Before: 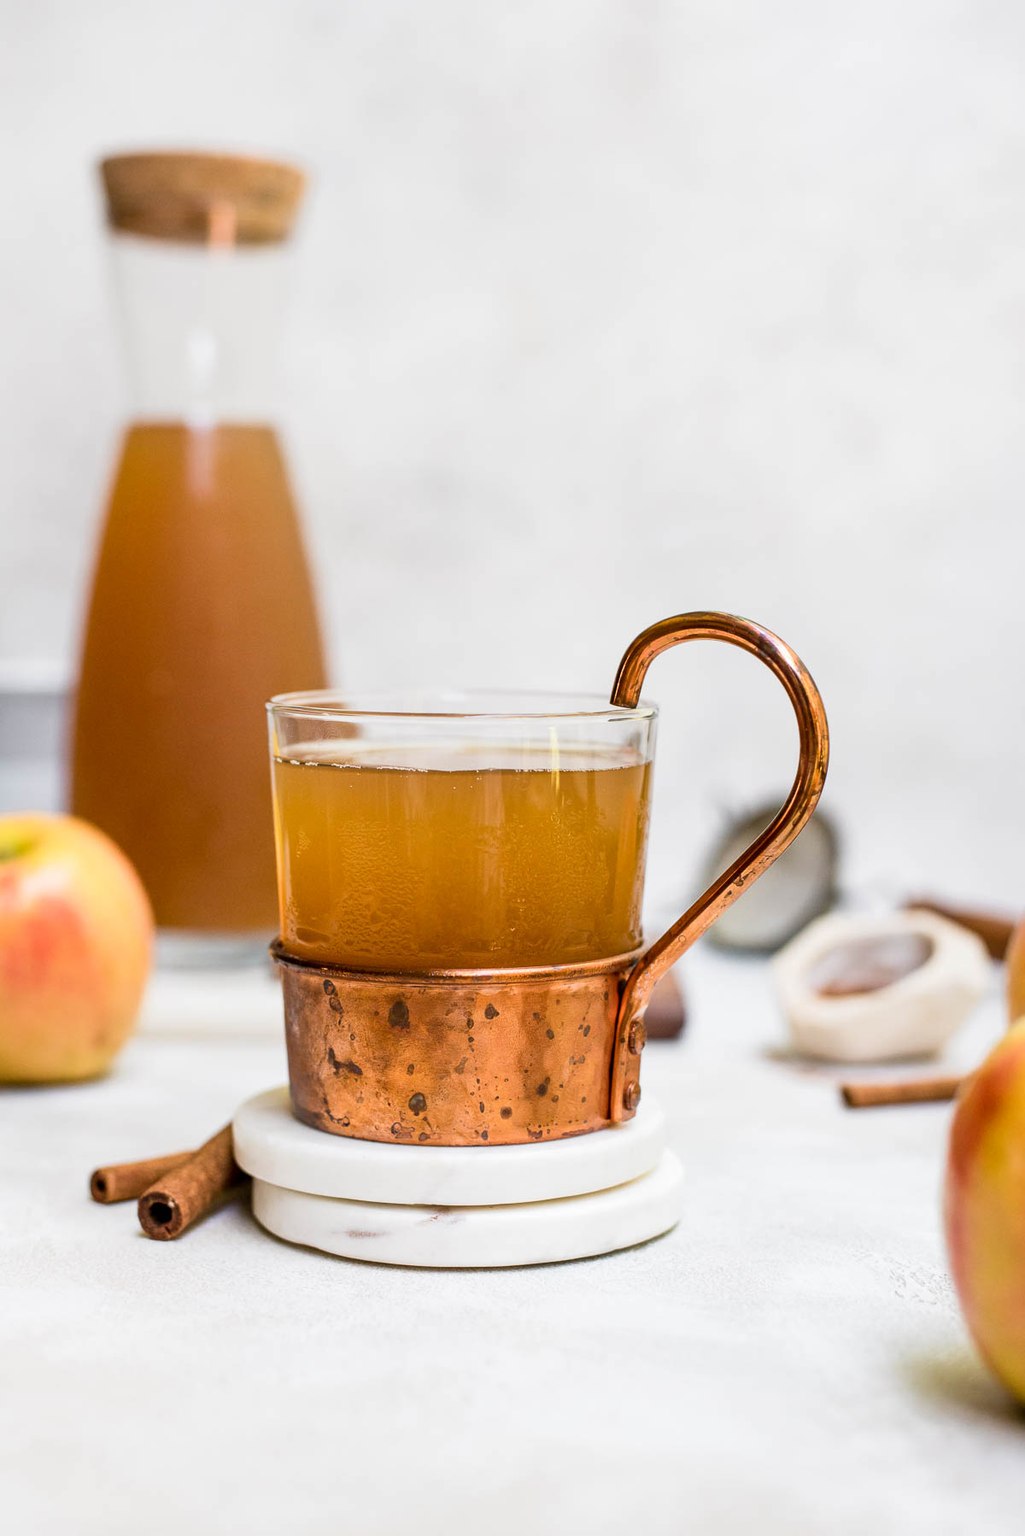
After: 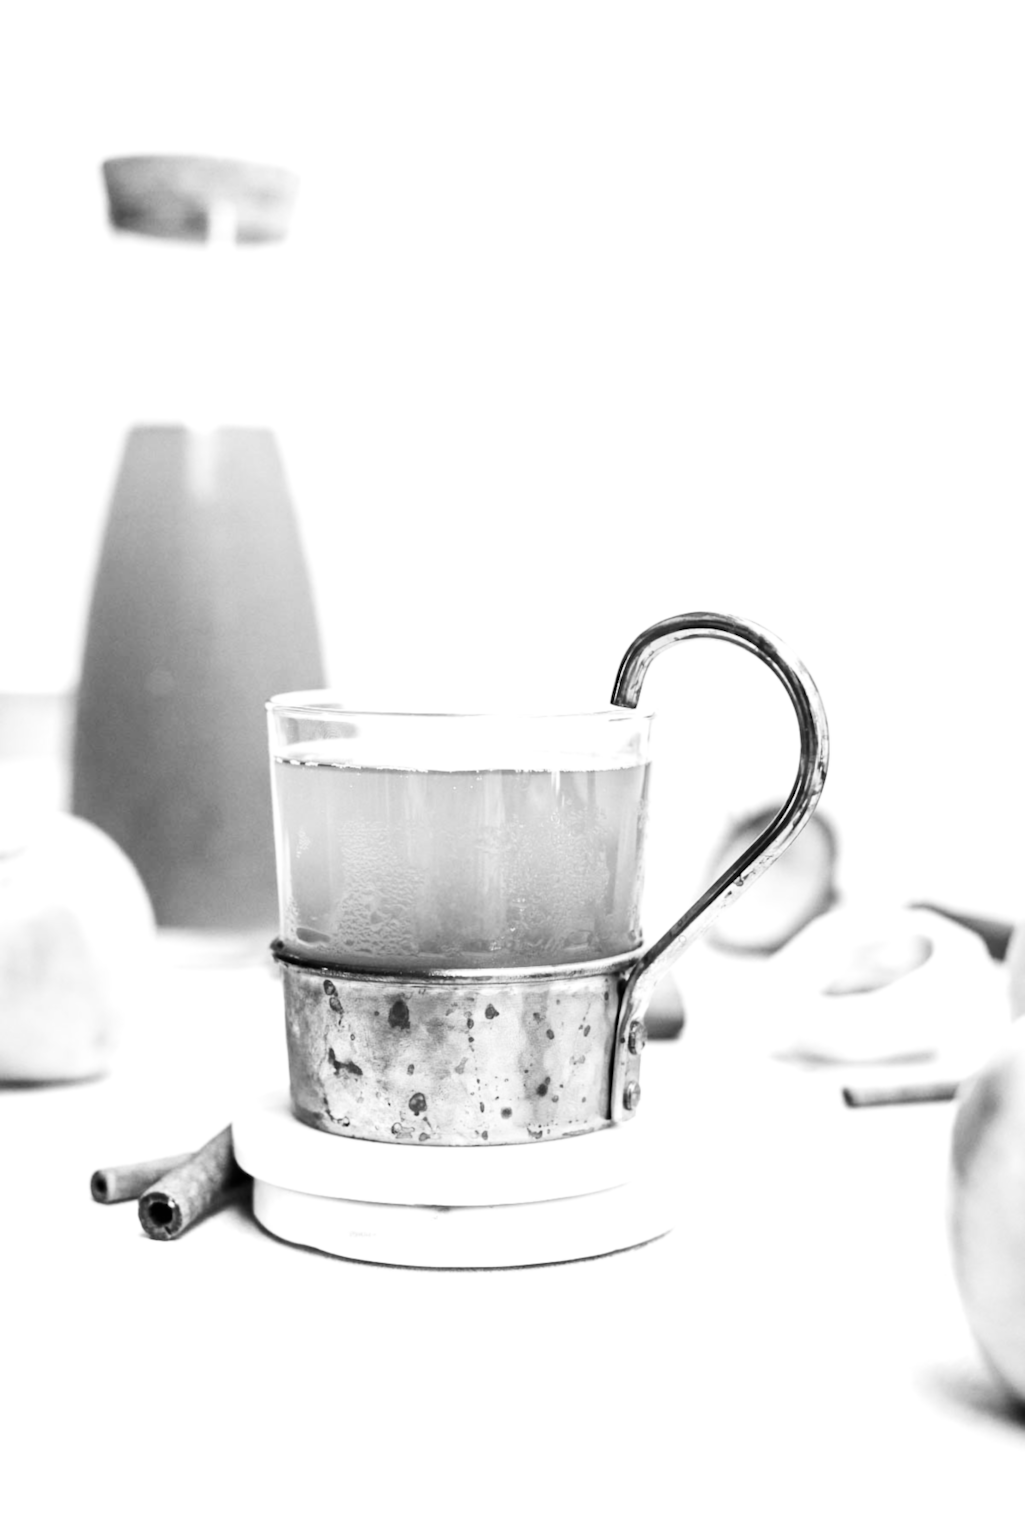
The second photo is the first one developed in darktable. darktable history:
white balance: emerald 1
lowpass: radius 0.76, contrast 1.56, saturation 0, unbound 0
exposure: black level correction 0, exposure 0.953 EV, compensate exposure bias true, compensate highlight preservation false
